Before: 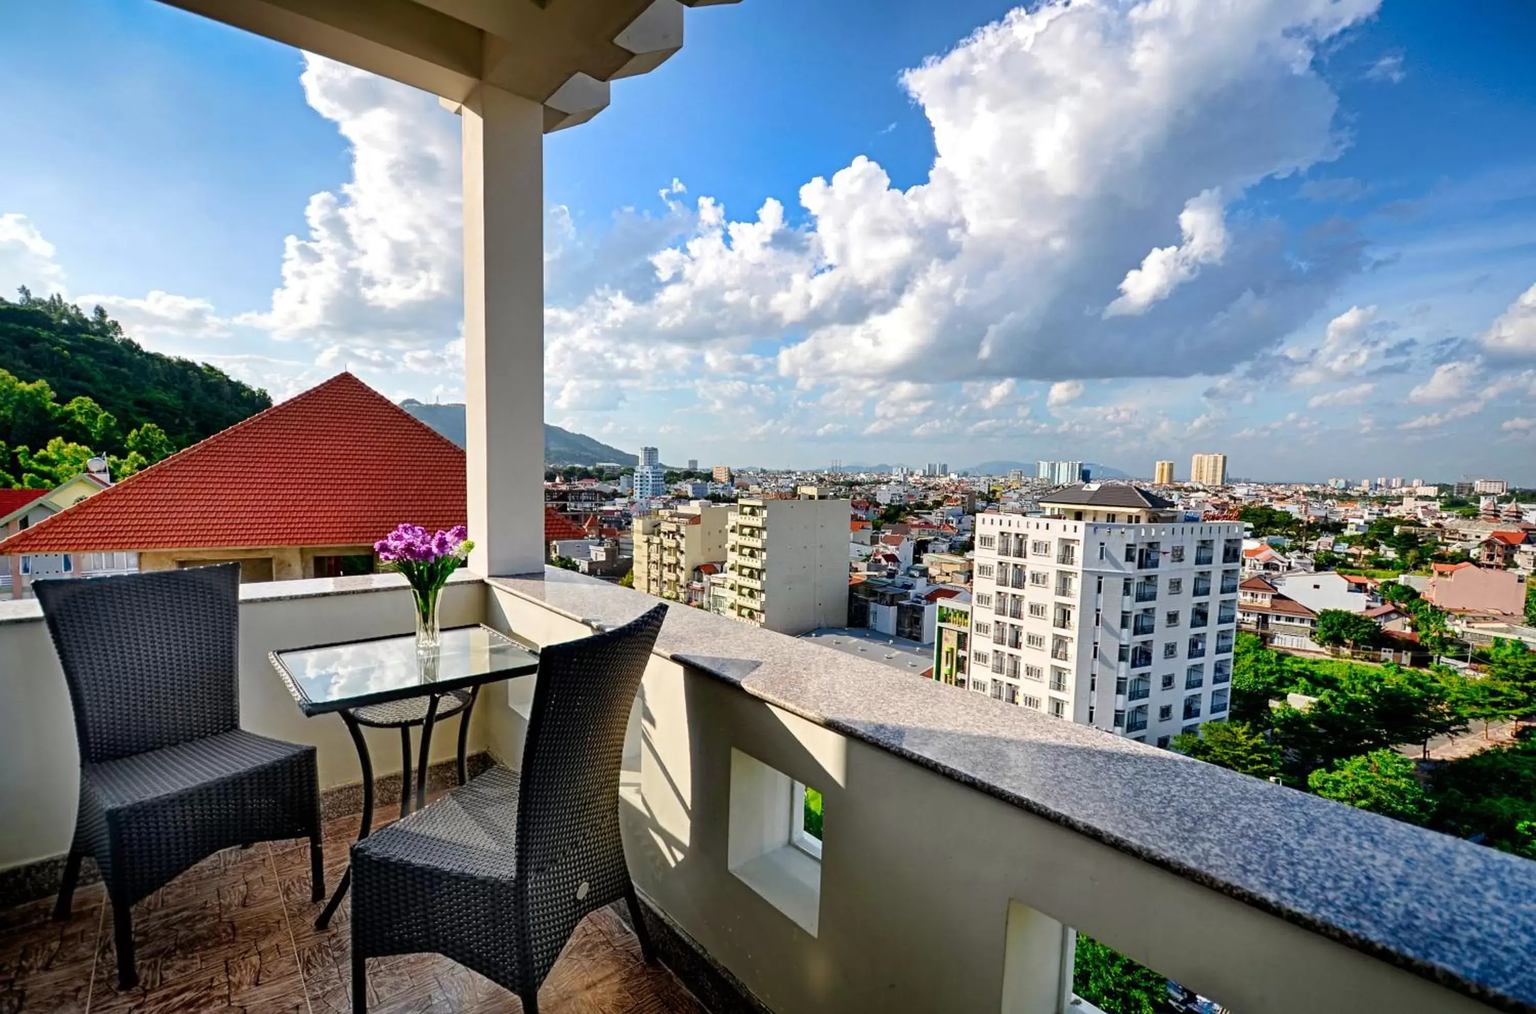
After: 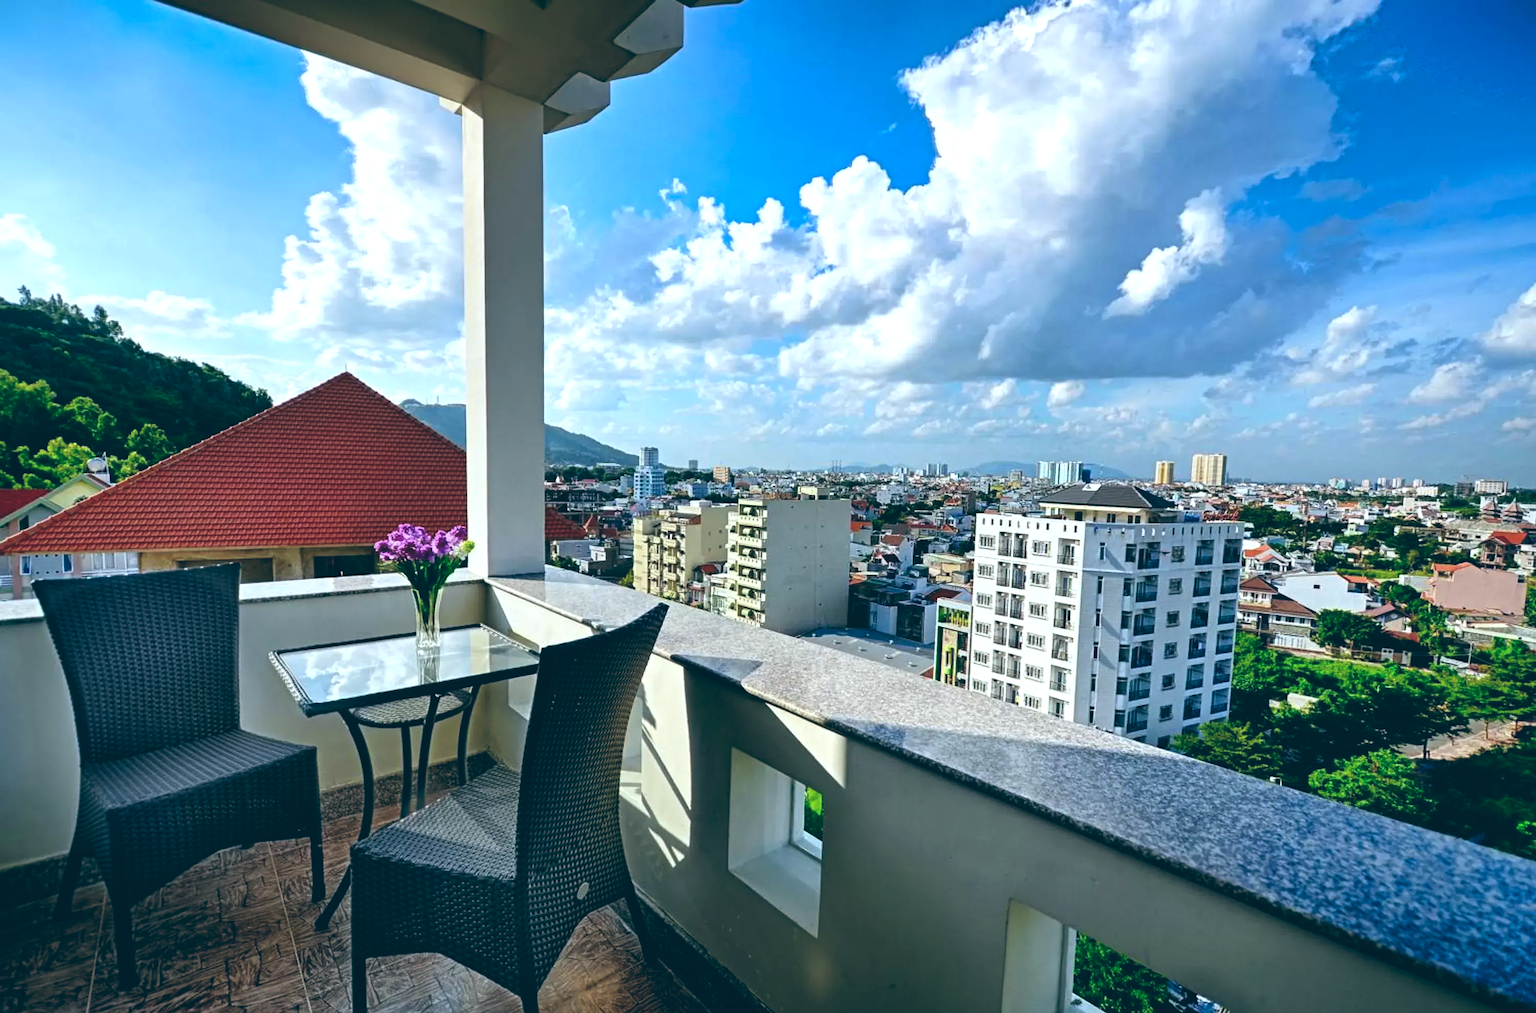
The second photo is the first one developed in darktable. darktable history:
white balance: red 0.925, blue 1.046
color balance: lift [1.016, 0.983, 1, 1.017], gamma [0.958, 1, 1, 1], gain [0.981, 1.007, 0.993, 1.002], input saturation 118.26%, contrast 13.43%, contrast fulcrum 21.62%, output saturation 82.76%
